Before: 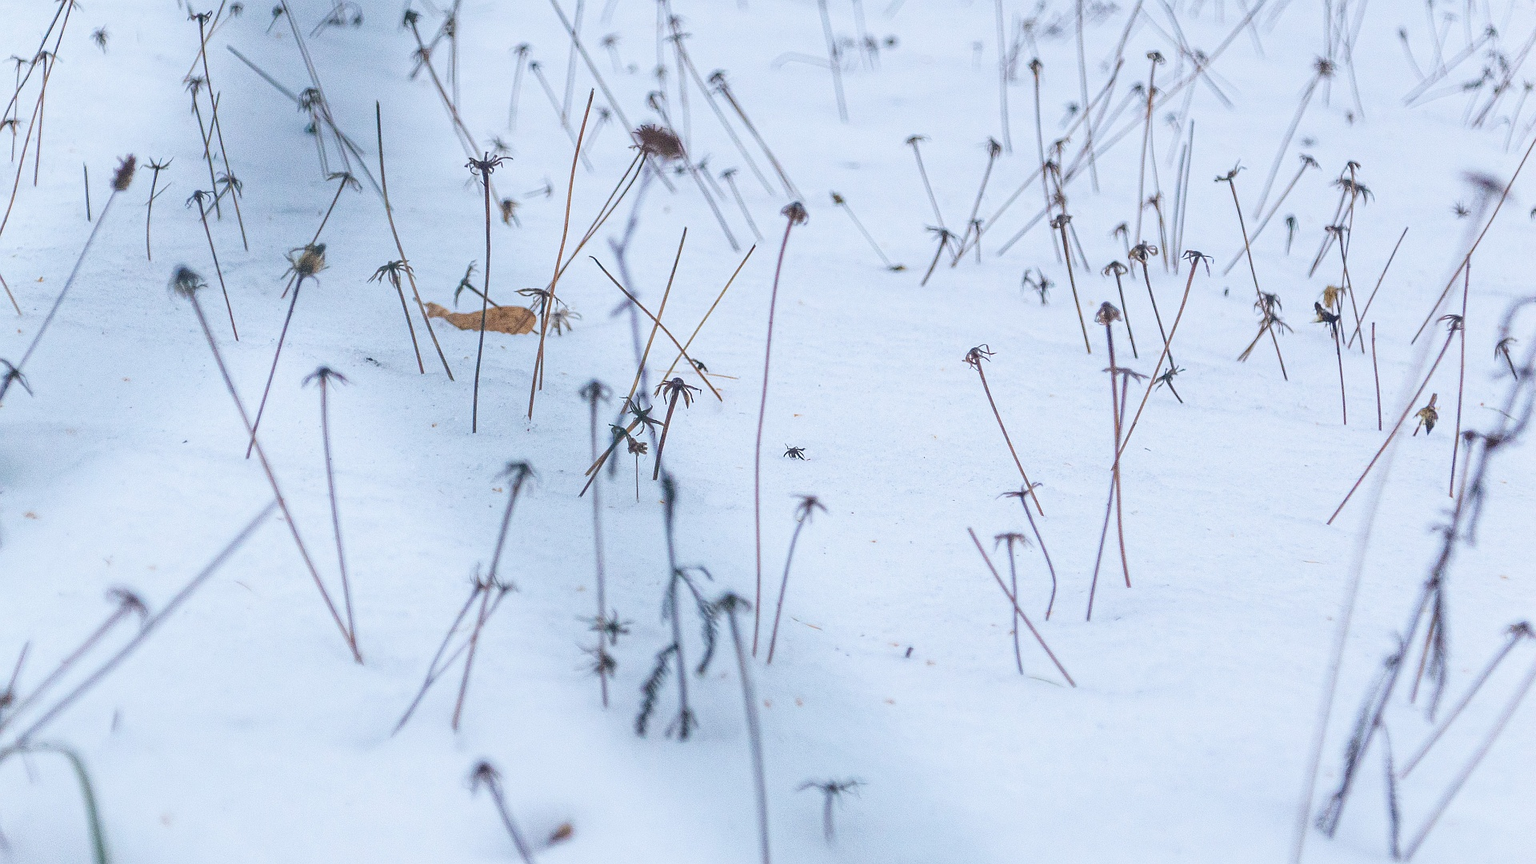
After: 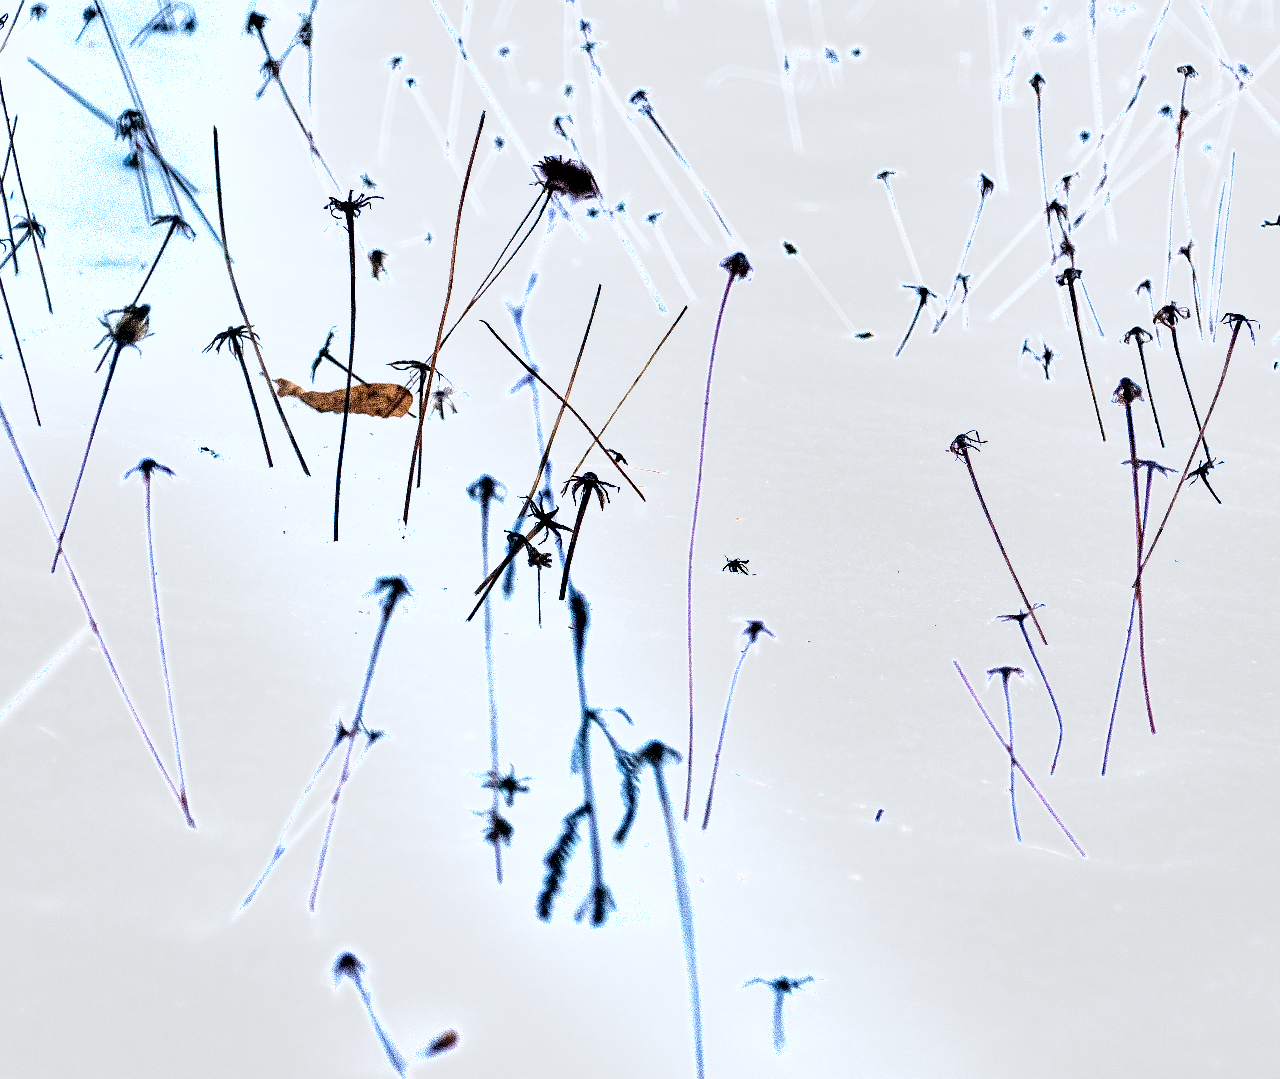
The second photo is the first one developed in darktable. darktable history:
exposure: exposure 1.205 EV, compensate highlight preservation false
shadows and highlights: low approximation 0.01, soften with gaussian
crop and rotate: left 13.398%, right 19.903%
